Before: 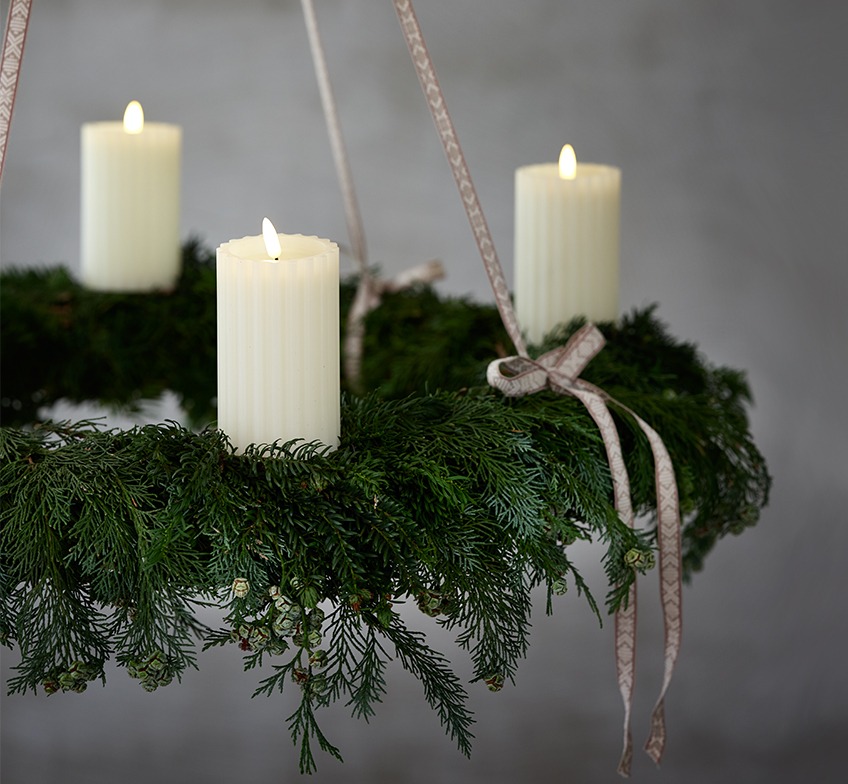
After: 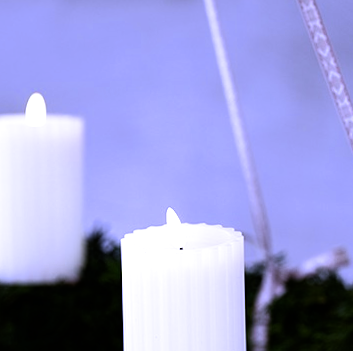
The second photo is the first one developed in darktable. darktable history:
rotate and perspective: rotation -1°, crop left 0.011, crop right 0.989, crop top 0.025, crop bottom 0.975
white balance: red 0.98, blue 1.61
crop and rotate: left 10.817%, top 0.062%, right 47.194%, bottom 53.626%
filmic rgb: white relative exposure 2.2 EV, hardness 6.97
